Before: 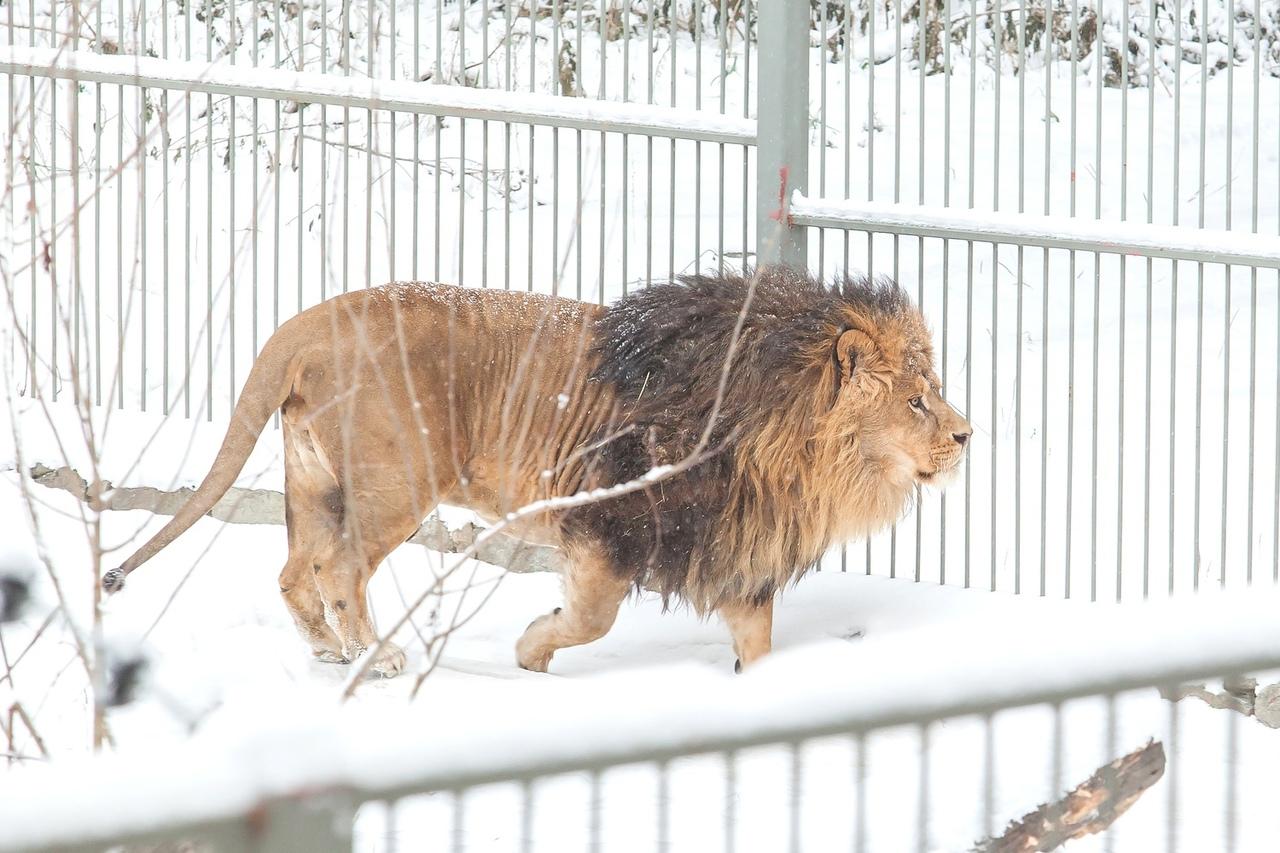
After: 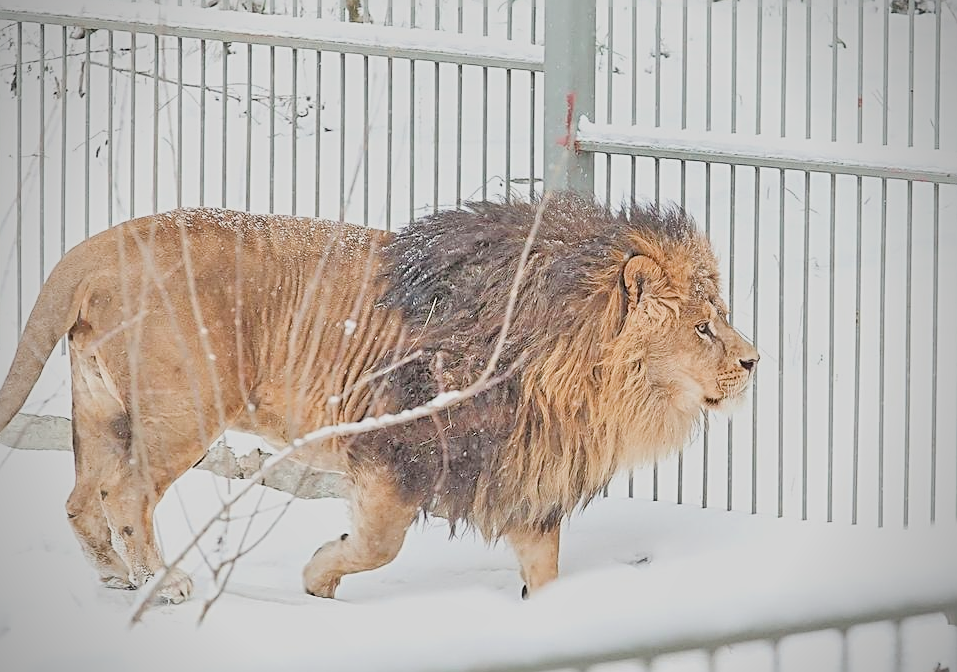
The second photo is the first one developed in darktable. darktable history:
crop: left 16.674%, top 8.747%, right 8.537%, bottom 12.446%
sharpen: radius 2.588, amount 0.682
vignetting: on, module defaults
filmic rgb: middle gray luminance 28.92%, black relative exposure -10.34 EV, white relative exposure 5.48 EV, target black luminance 0%, hardness 3.97, latitude 1.67%, contrast 1.129, highlights saturation mix 4.21%, shadows ↔ highlights balance 15.58%, preserve chrominance max RGB
shadows and highlights: shadows 36.84, highlights -27.37, soften with gaussian
exposure: exposure -0.072 EV, compensate highlight preservation false
tone equalizer: -7 EV 0.142 EV, -6 EV 0.633 EV, -5 EV 1.15 EV, -4 EV 1.33 EV, -3 EV 1.18 EV, -2 EV 0.6 EV, -1 EV 0.145 EV, mask exposure compensation -0.511 EV
